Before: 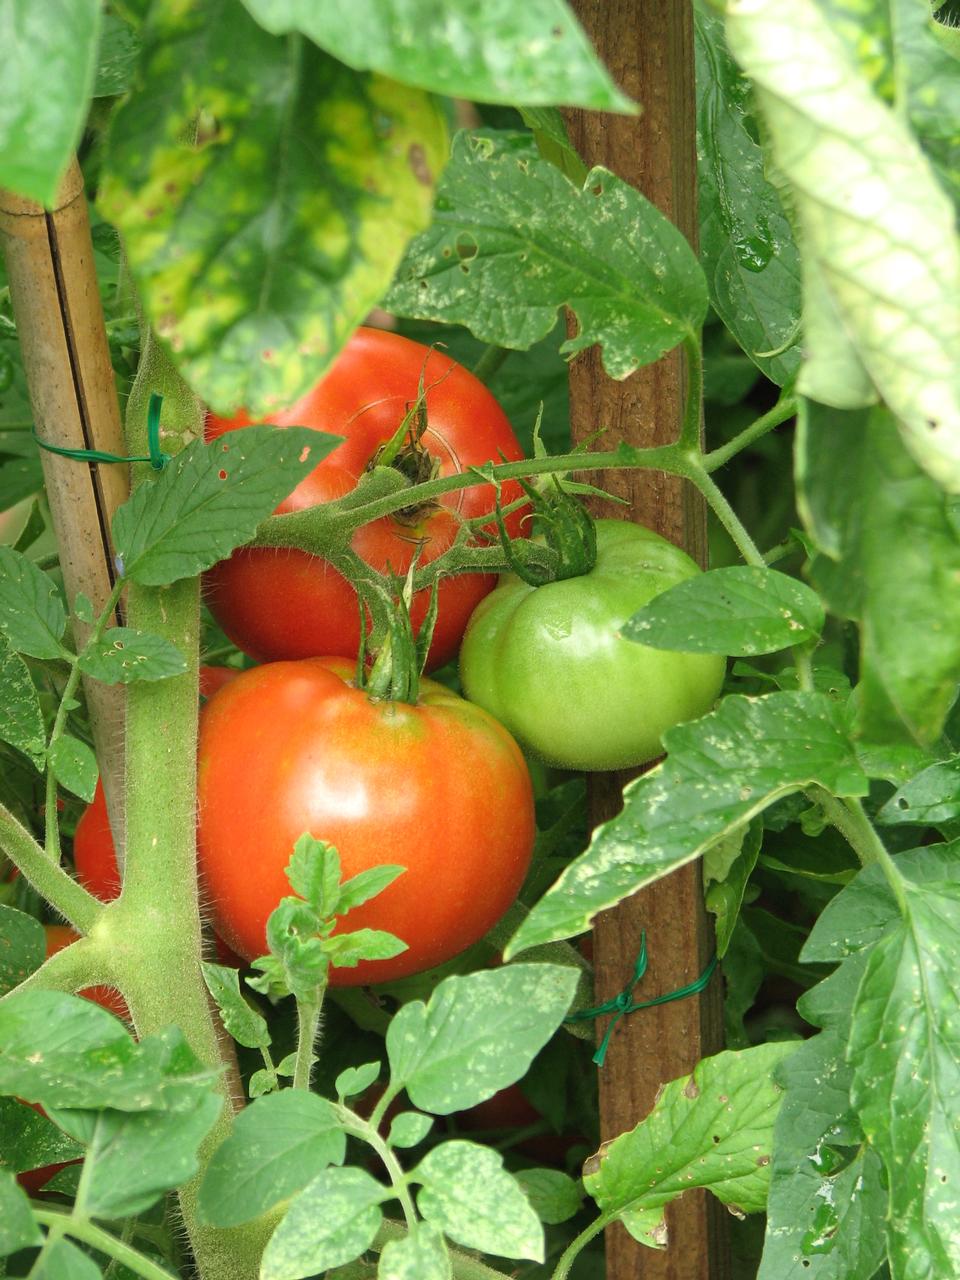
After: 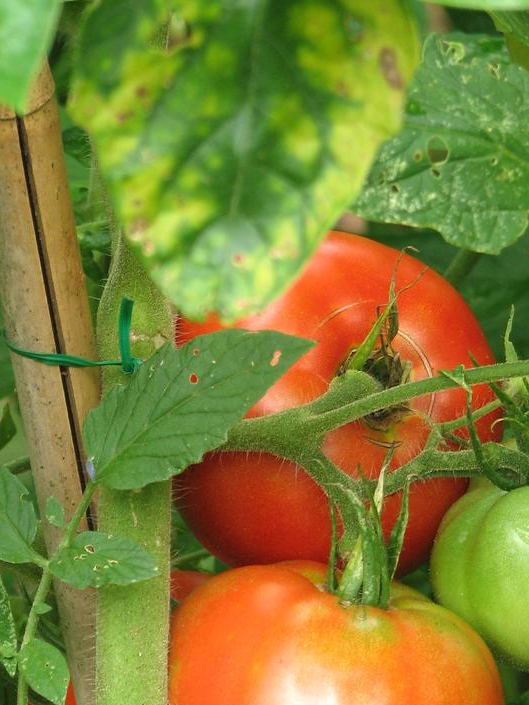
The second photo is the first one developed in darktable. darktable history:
crop and rotate: left 3.043%, top 7.559%, right 41.773%, bottom 37.363%
